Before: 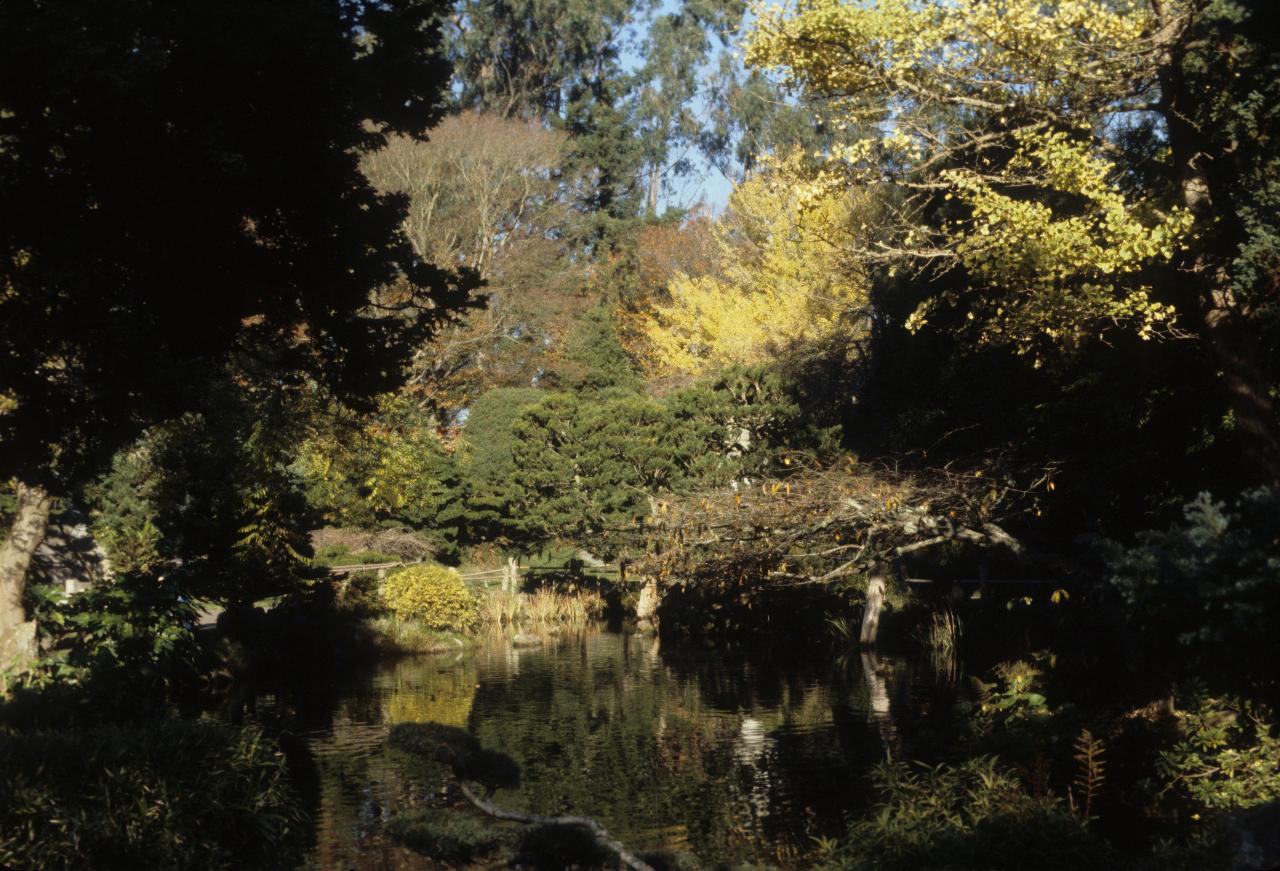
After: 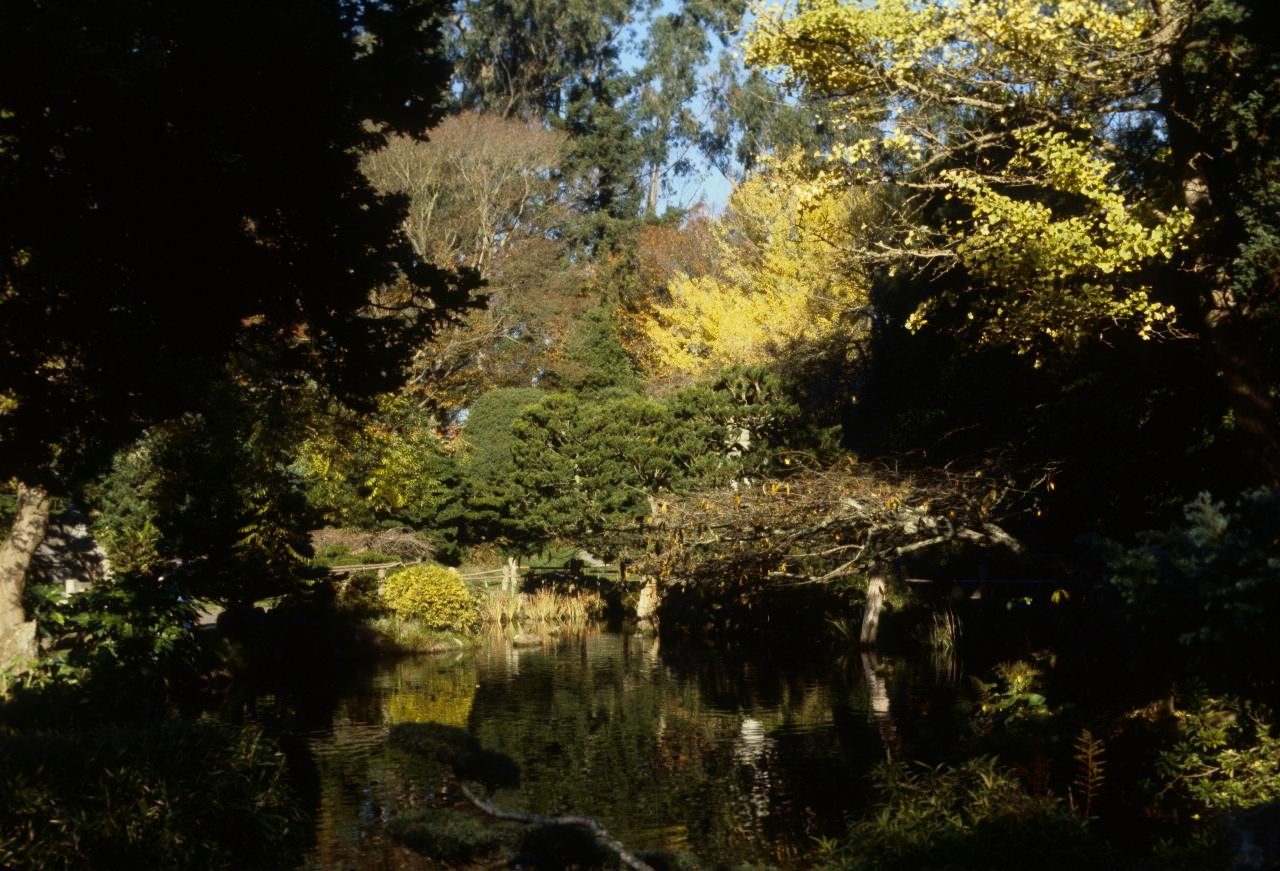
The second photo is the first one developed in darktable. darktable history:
contrast brightness saturation: contrast 0.129, brightness -0.064, saturation 0.152
